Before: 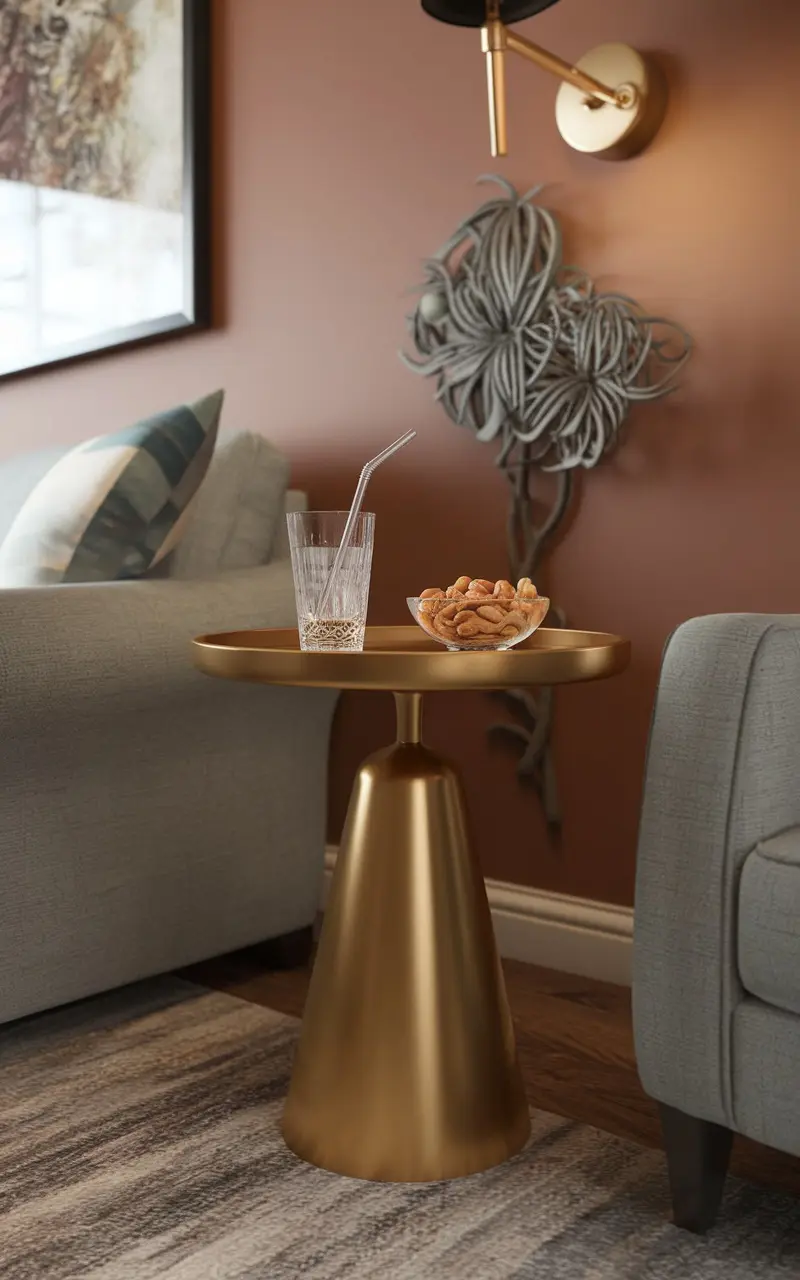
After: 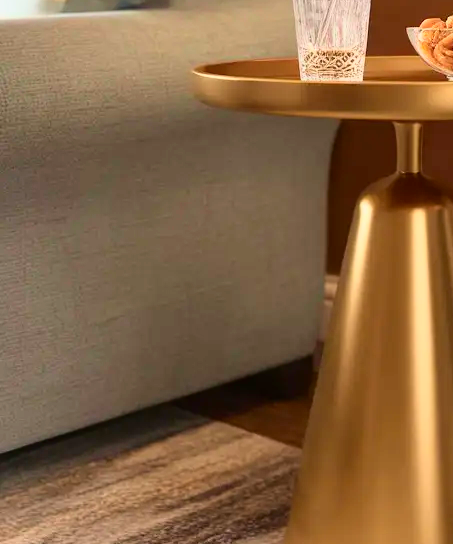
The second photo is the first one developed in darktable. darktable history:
crop: top 44.546%, right 43.298%, bottom 12.951%
contrast brightness saturation: contrast 0.196, brightness 0.167, saturation 0.219
tone curve: curves: ch0 [(0, 0) (0.091, 0.077) (0.389, 0.458) (0.745, 0.82) (0.844, 0.908) (0.909, 0.942) (1, 0.973)]; ch1 [(0, 0) (0.437, 0.404) (0.5, 0.5) (0.529, 0.55) (0.58, 0.6) (0.616, 0.649) (1, 1)]; ch2 [(0, 0) (0.442, 0.415) (0.5, 0.5) (0.535, 0.557) (0.585, 0.62) (1, 1)], color space Lab, independent channels, preserve colors none
